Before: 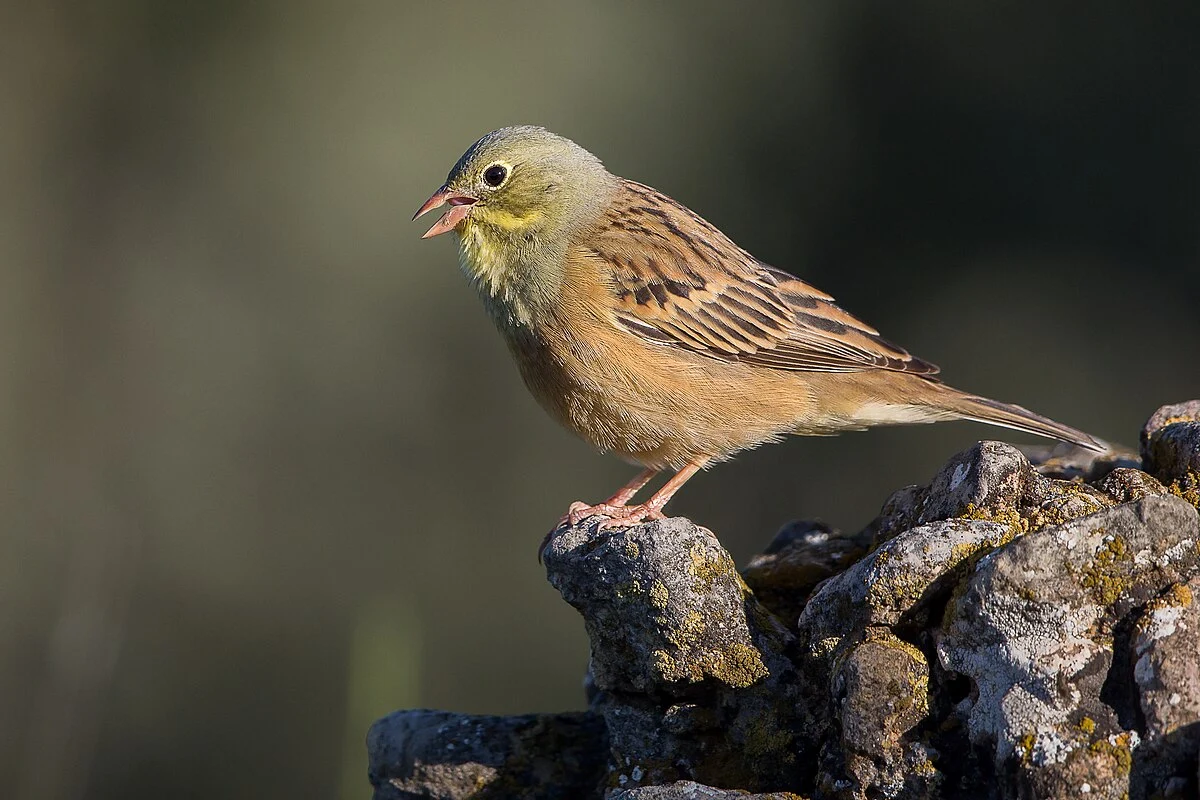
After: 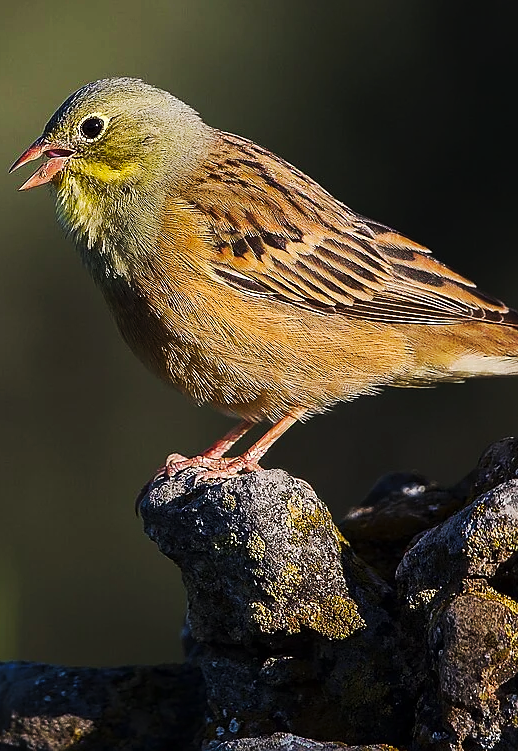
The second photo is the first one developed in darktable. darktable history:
crop: left 33.604%, top 6.077%, right 23.155%
contrast brightness saturation: saturation 0.123
sharpen: radius 1.022
tone curve: curves: ch0 [(0, 0) (0.003, 0.003) (0.011, 0.009) (0.025, 0.018) (0.044, 0.028) (0.069, 0.038) (0.1, 0.049) (0.136, 0.062) (0.177, 0.089) (0.224, 0.123) (0.277, 0.165) (0.335, 0.223) (0.399, 0.293) (0.468, 0.385) (0.543, 0.497) (0.623, 0.613) (0.709, 0.716) (0.801, 0.802) (0.898, 0.887) (1, 1)], preserve colors none
